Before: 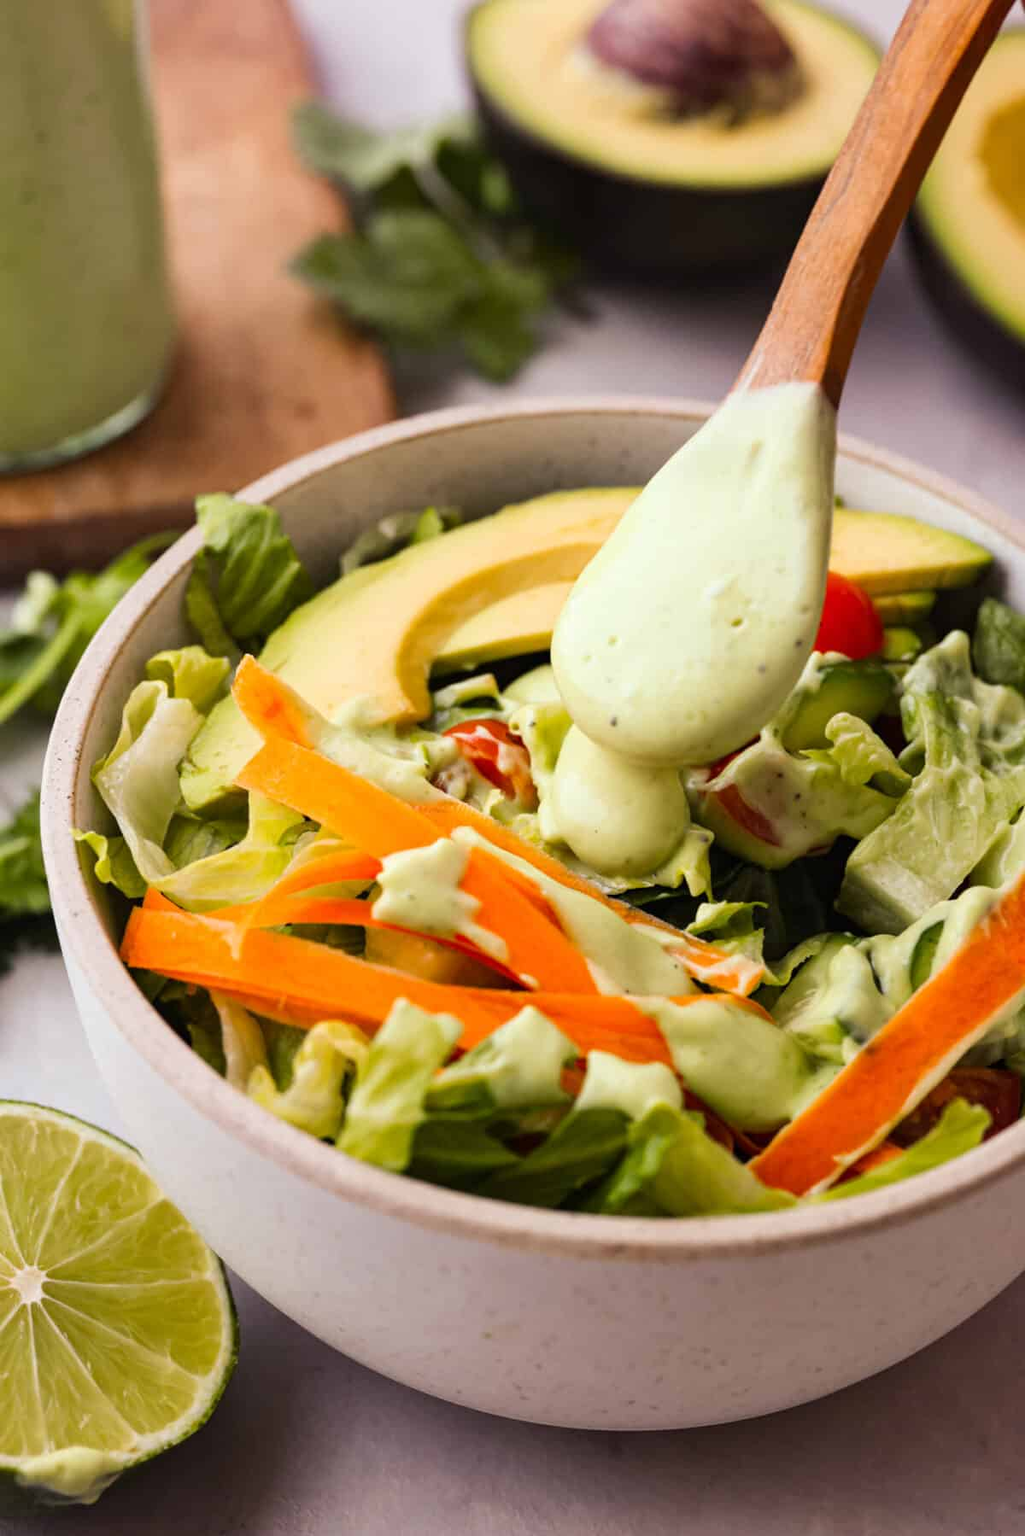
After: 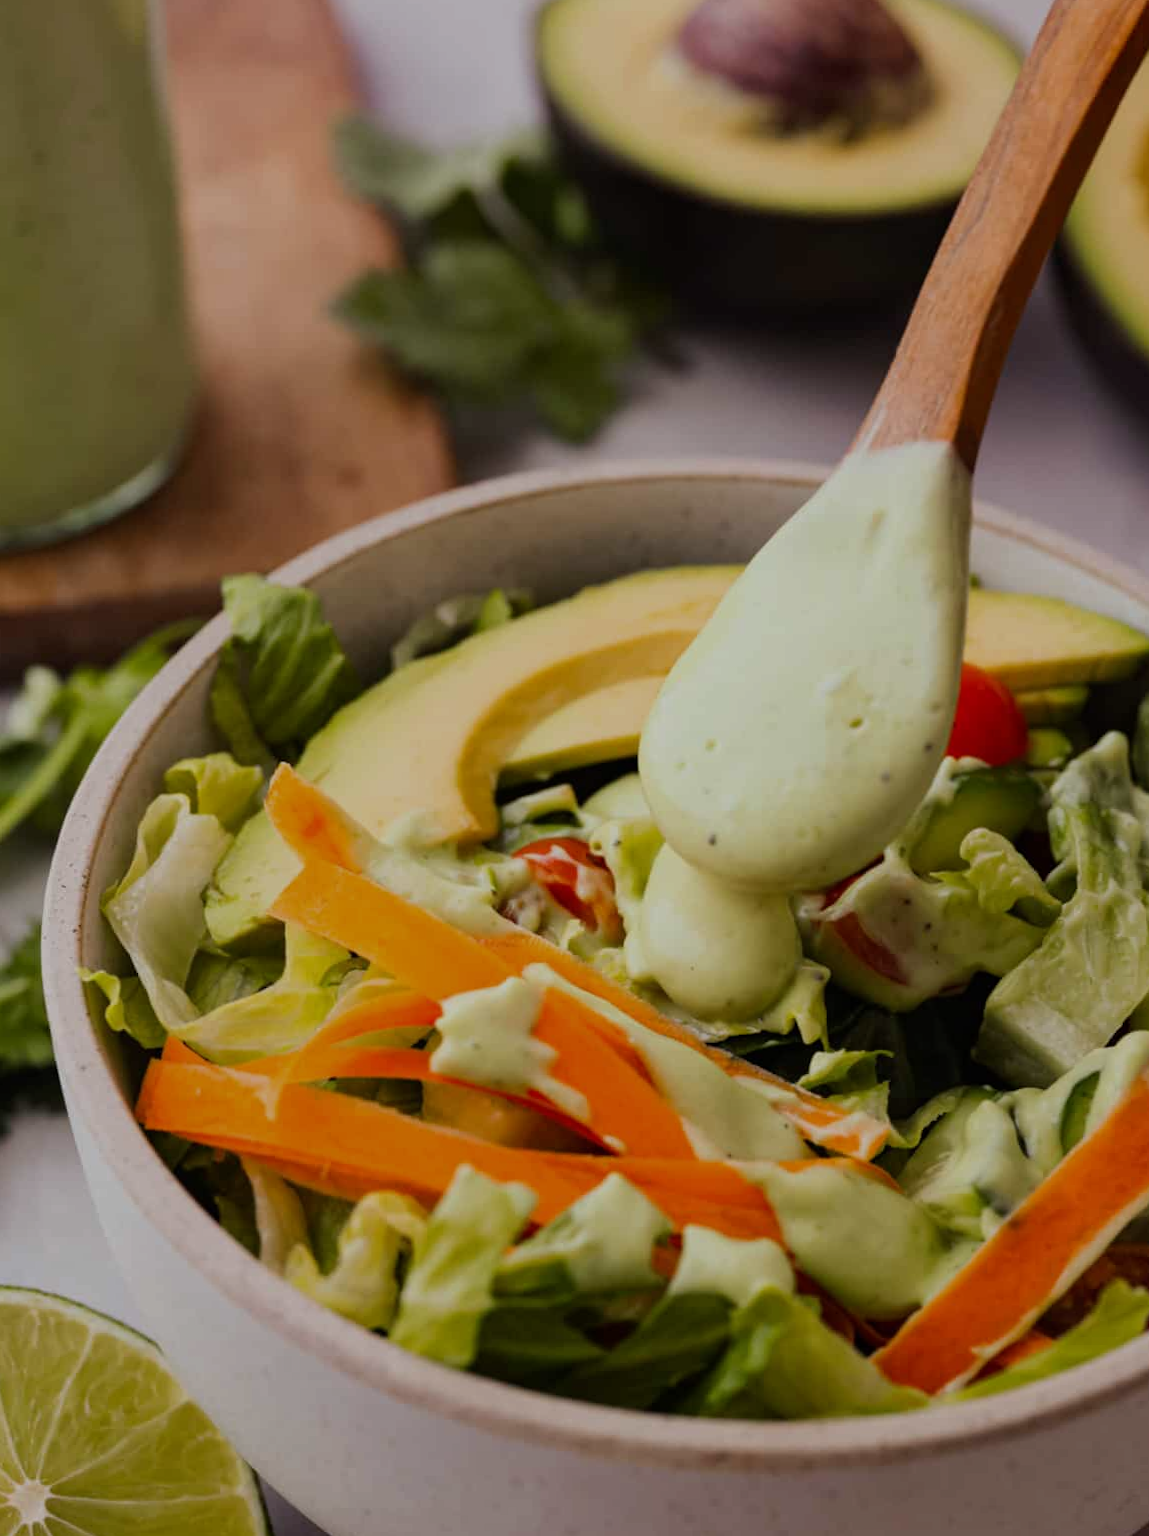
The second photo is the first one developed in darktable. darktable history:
crop and rotate: angle 0.22°, left 0.278%, right 3.368%, bottom 14.078%
exposure: black level correction 0, exposure -0.855 EV, compensate exposure bias true, compensate highlight preservation false
